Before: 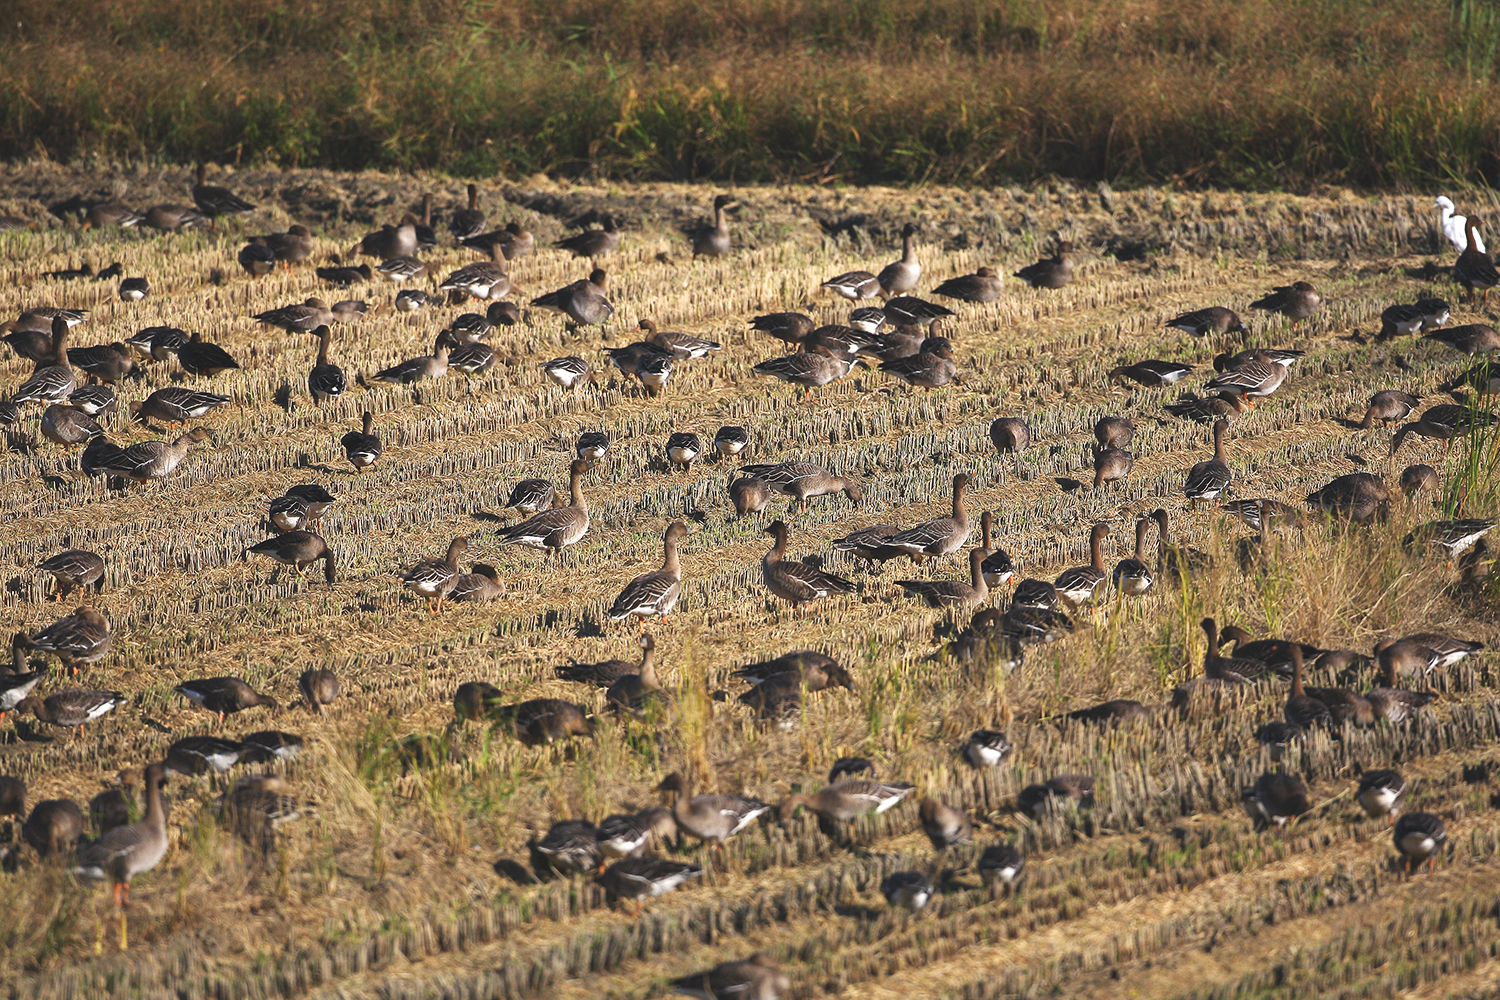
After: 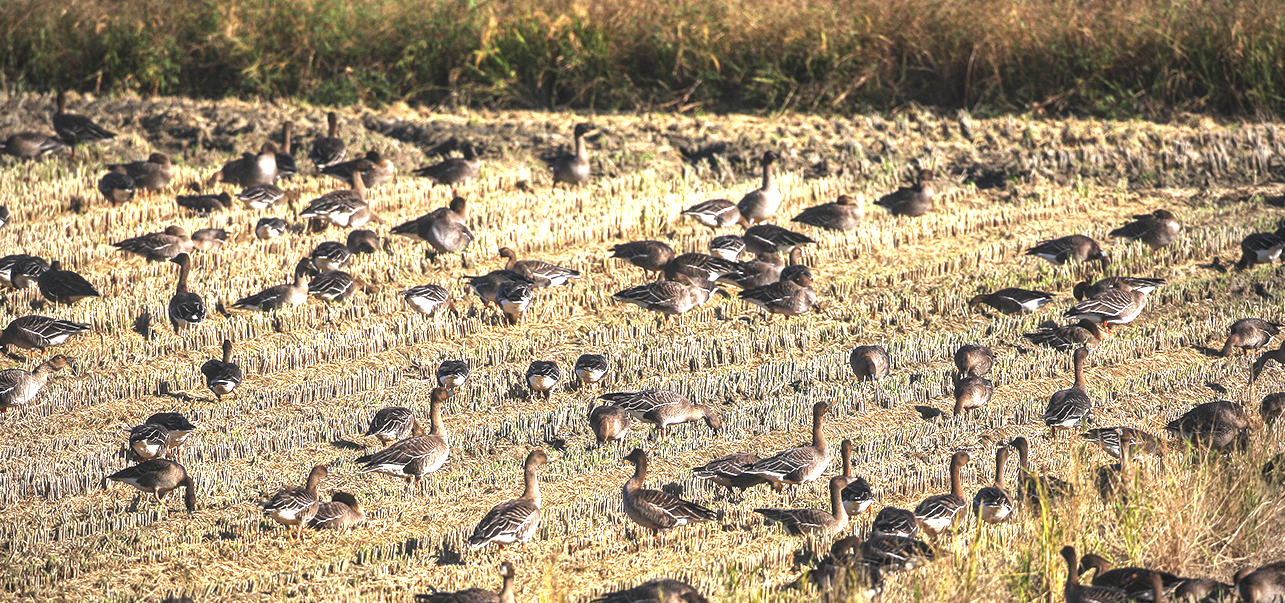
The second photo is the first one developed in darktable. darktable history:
local contrast: detail 142%
exposure: black level correction 0, exposure 0.89 EV, compensate exposure bias true, compensate highlight preservation false
crop and rotate: left 9.357%, top 7.251%, right 4.943%, bottom 32.358%
vignetting: brightness -0.41, saturation -0.307
